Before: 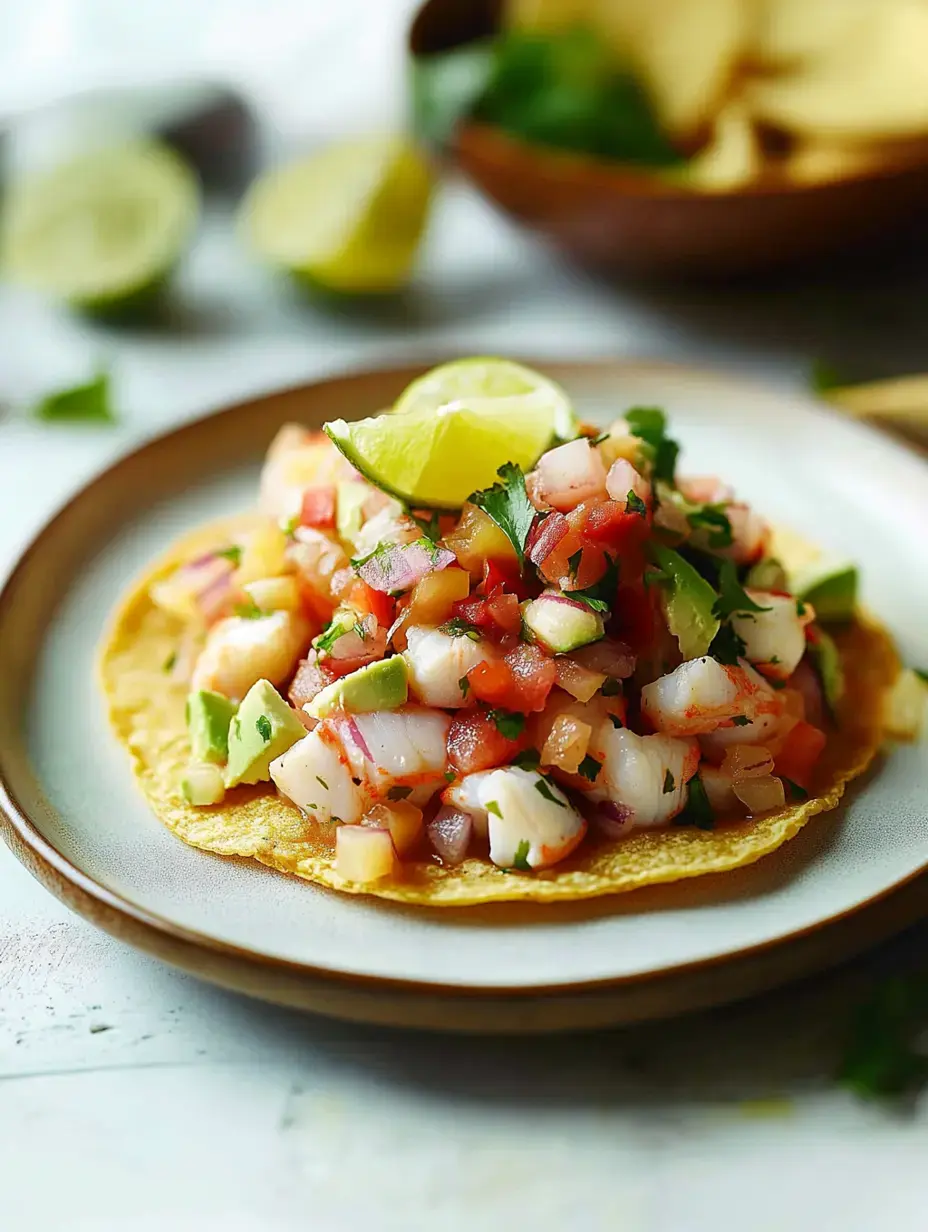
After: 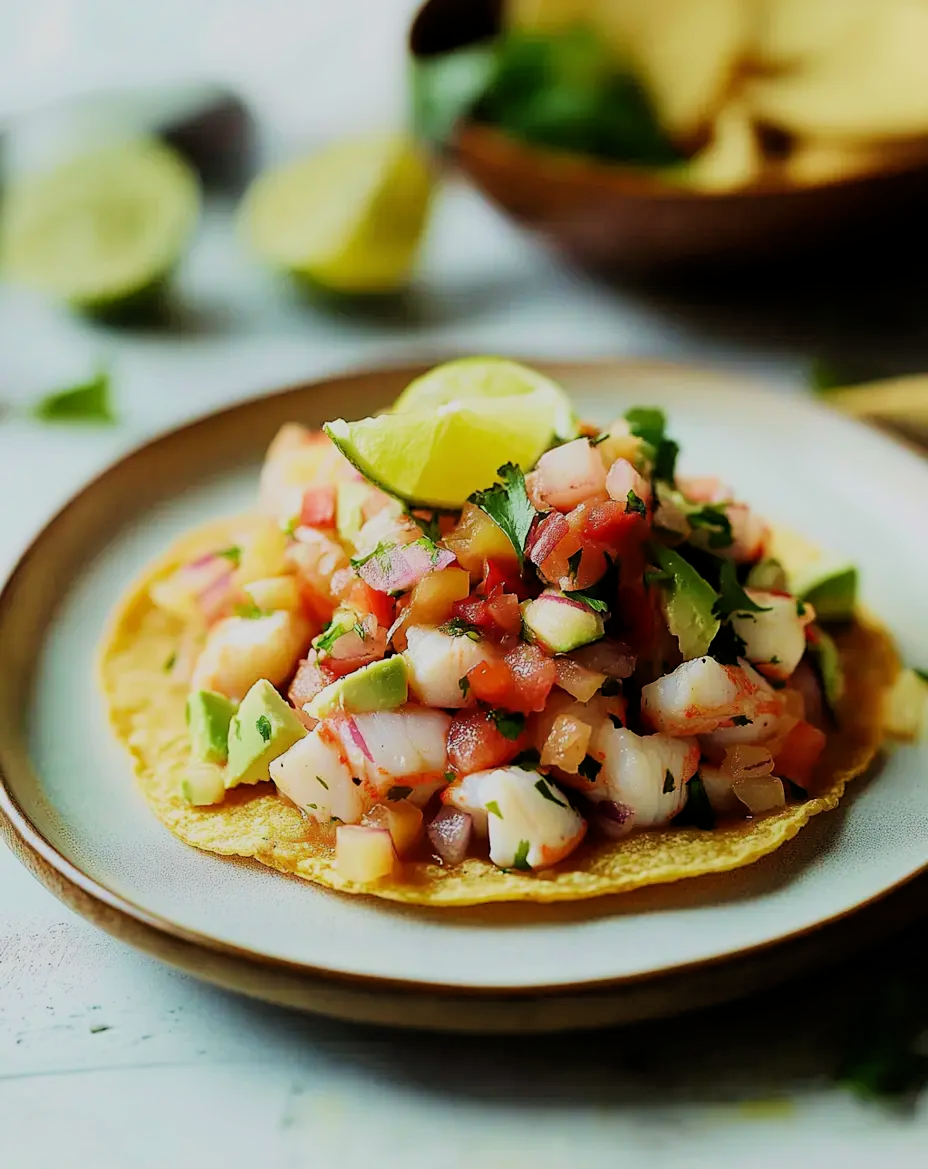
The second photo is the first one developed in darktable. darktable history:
filmic rgb: middle gray luminance 28.99%, black relative exposure -10.32 EV, white relative exposure 5.47 EV, target black luminance 0%, hardness 3.96, latitude 2.36%, contrast 1.122, highlights saturation mix 3.5%, shadows ↔ highlights balance 15.36%
crop and rotate: top 0.011%, bottom 5.05%
velvia: on, module defaults
